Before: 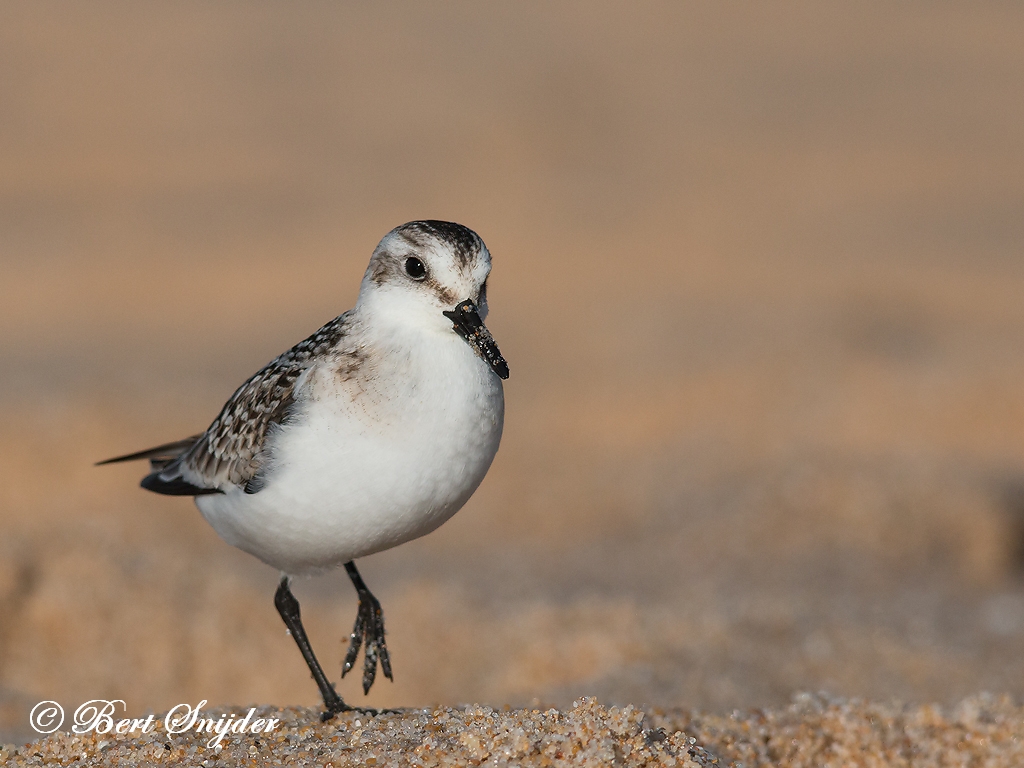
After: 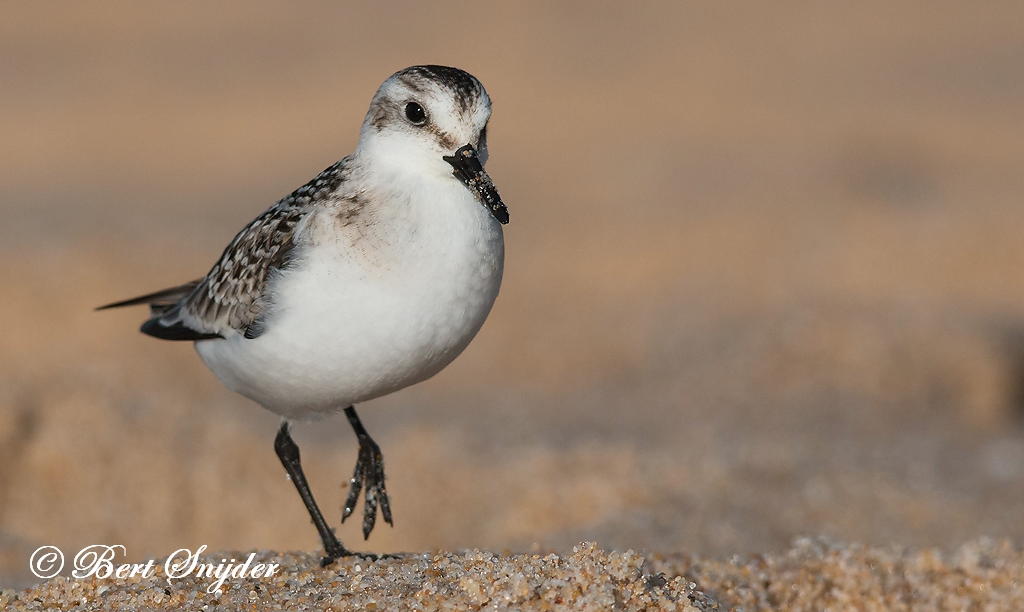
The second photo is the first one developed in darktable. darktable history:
crop and rotate: top 20.262%
contrast brightness saturation: contrast 0.014, saturation -0.067
